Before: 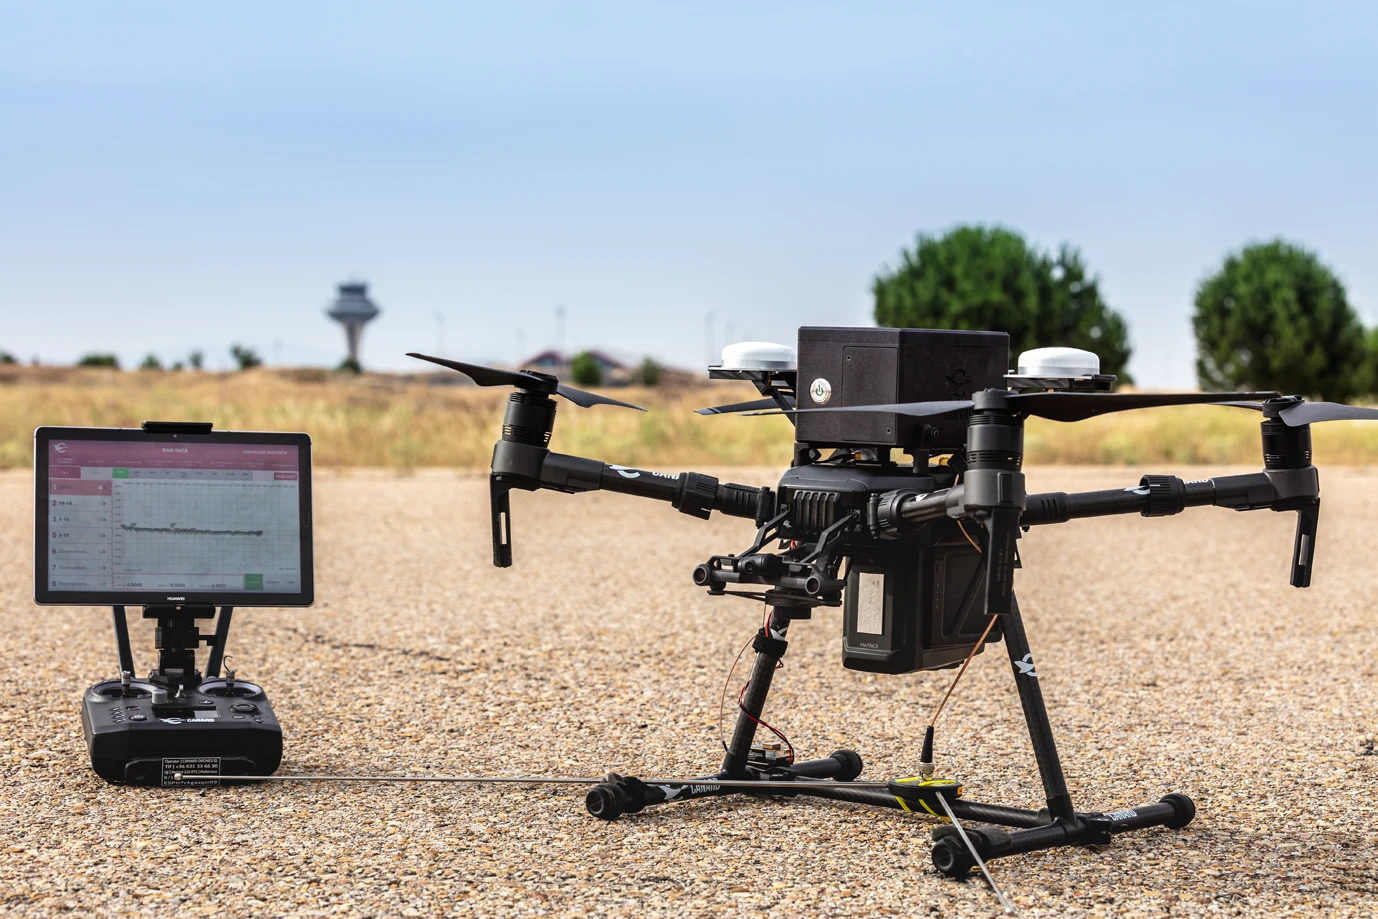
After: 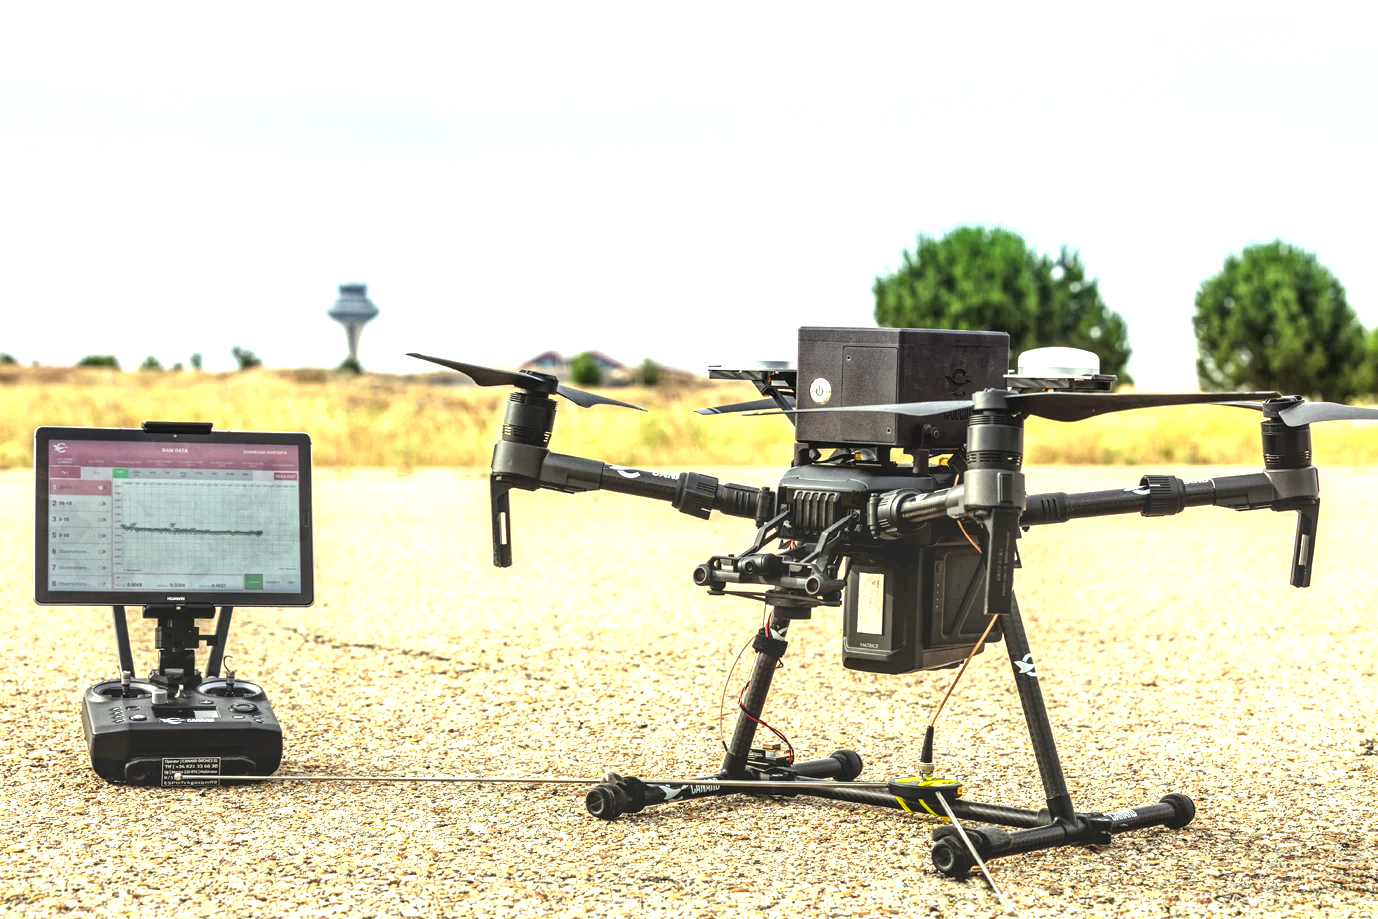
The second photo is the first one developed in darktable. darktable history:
local contrast: on, module defaults
color correction: highlights a* -5.94, highlights b* 11.19
exposure: black level correction 0.001, exposure 1.129 EV, compensate exposure bias true, compensate highlight preservation false
